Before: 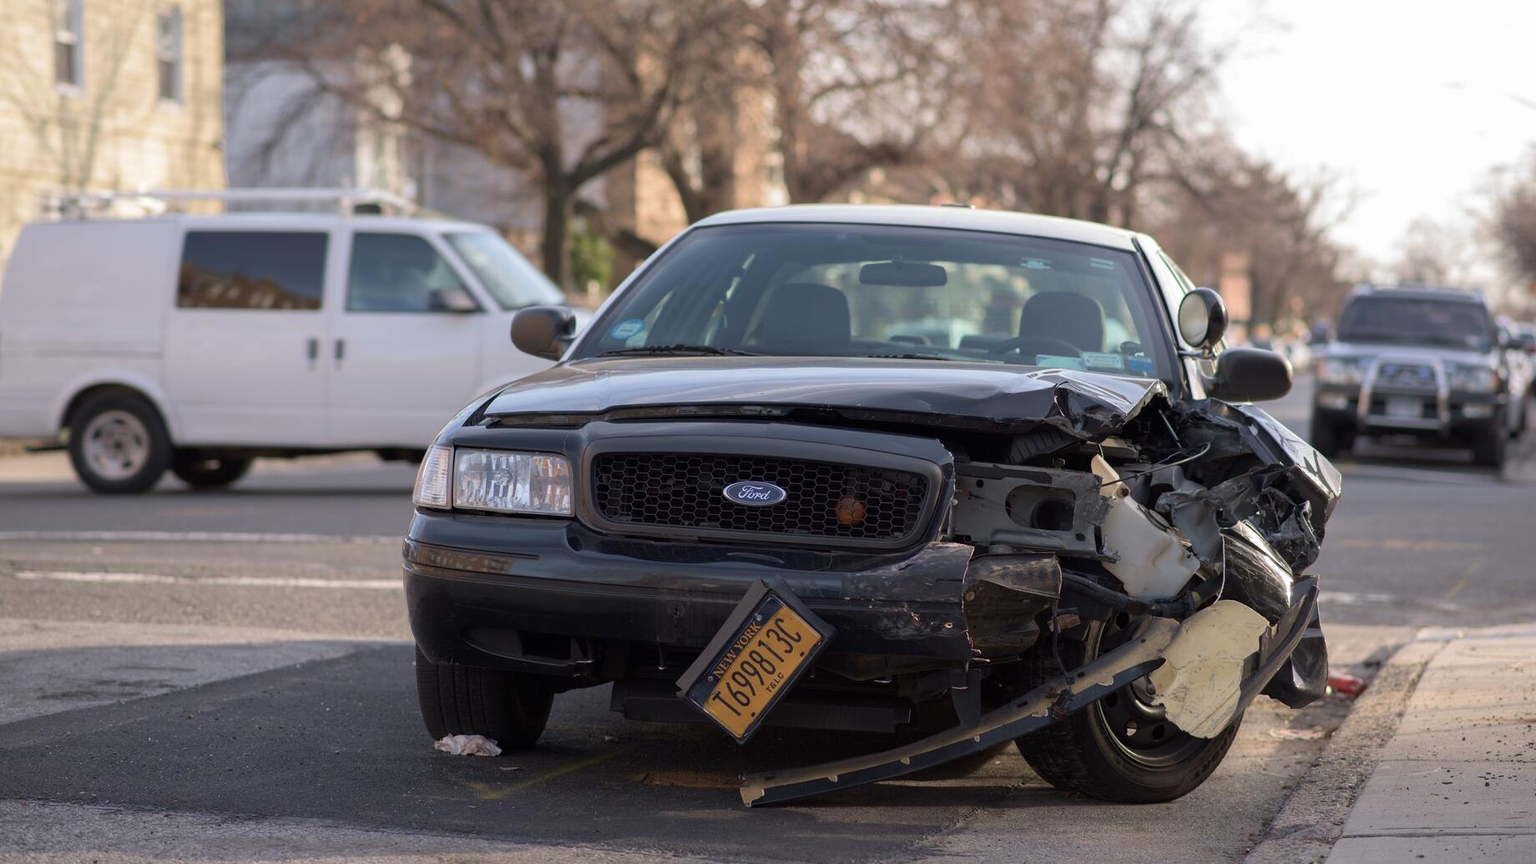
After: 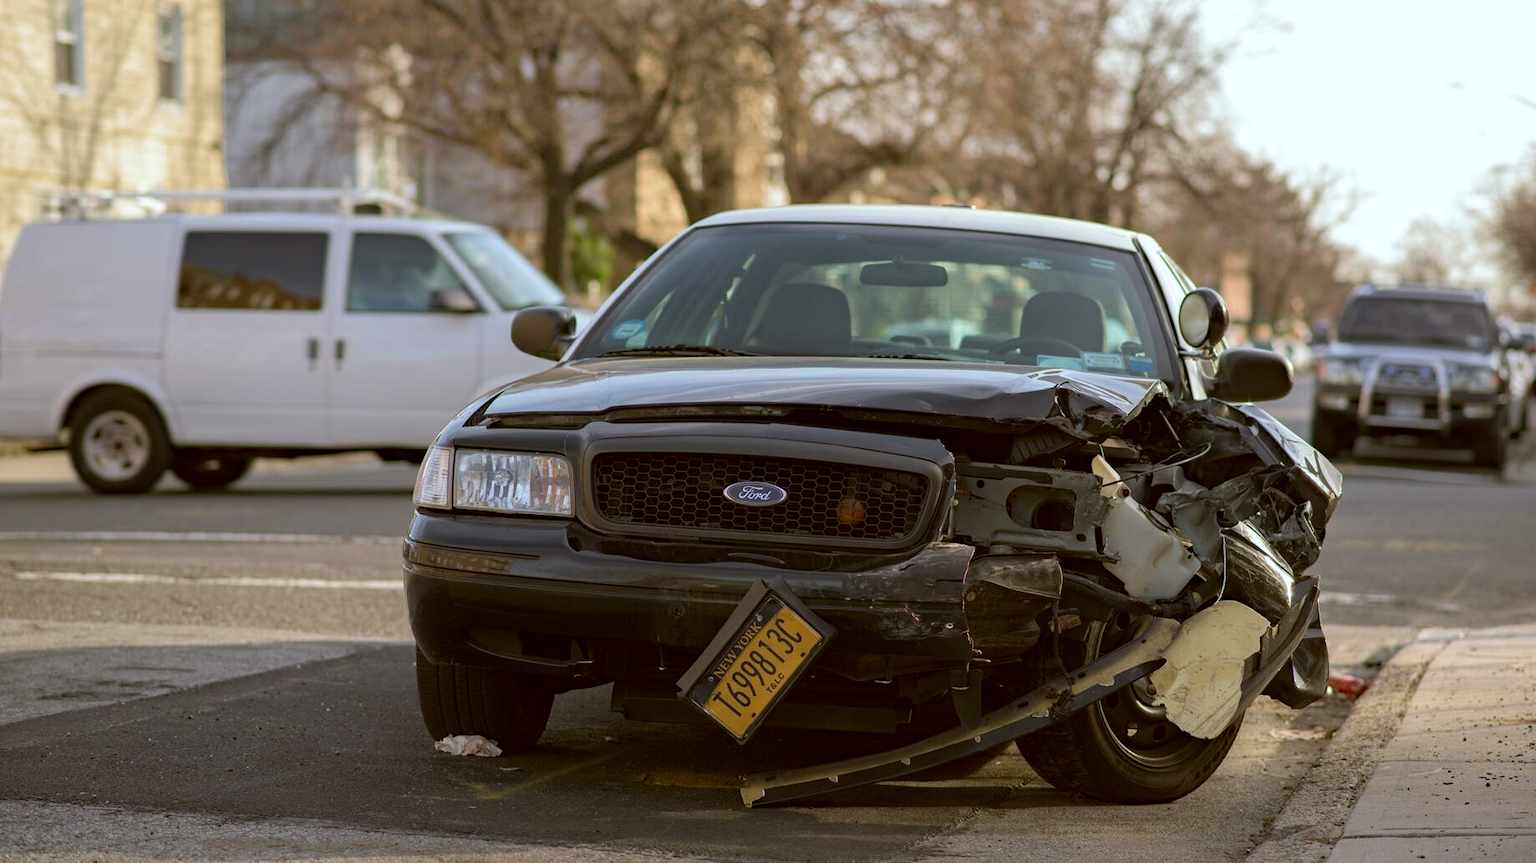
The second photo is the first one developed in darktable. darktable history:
color correction: highlights a* -1.37, highlights b* 10.11, shadows a* 0.915, shadows b* 19.94
haze removal: compatibility mode true, adaptive false
color calibration: x 0.37, y 0.382, temperature 4305.36 K
